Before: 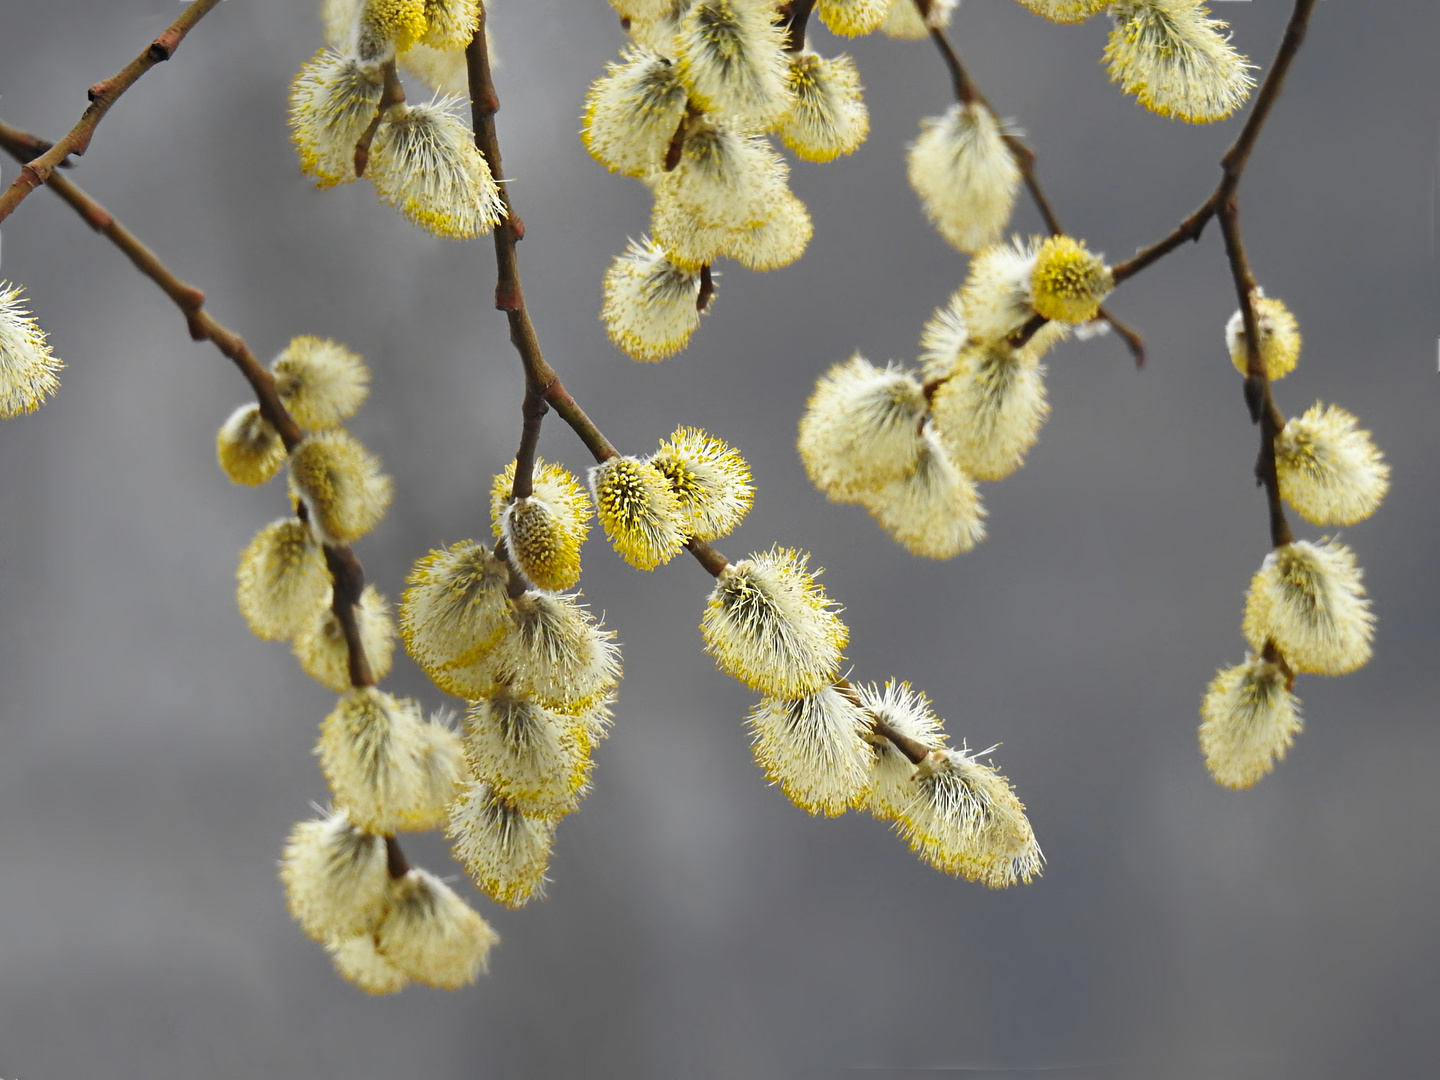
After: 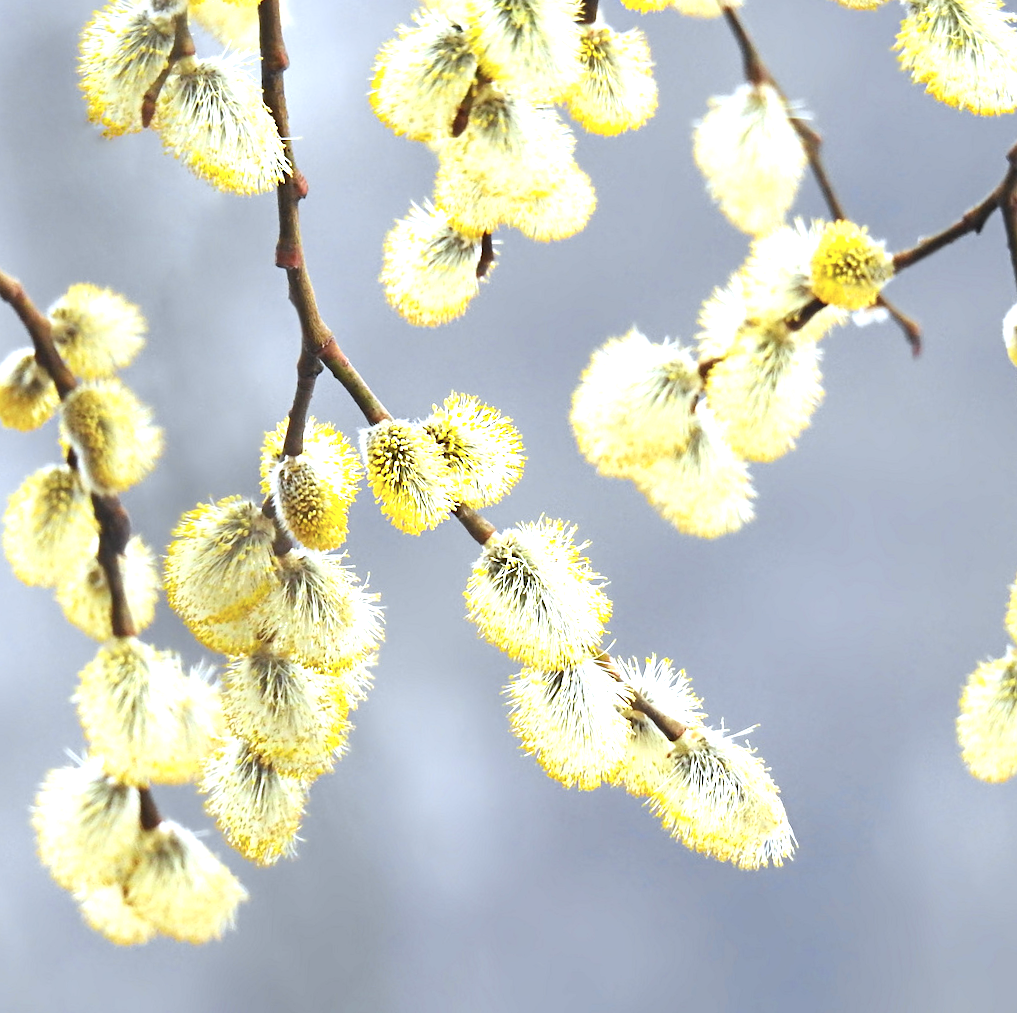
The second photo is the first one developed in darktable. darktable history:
exposure: black level correction 0, exposure 1.299 EV, compensate exposure bias true, compensate highlight preservation false
crop and rotate: angle -2.83°, left 13.993%, top 0.017%, right 10.786%, bottom 0.025%
color calibration: x 0.367, y 0.379, temperature 4399.2 K, saturation algorithm version 1 (2020)
tone equalizer: edges refinement/feathering 500, mask exposure compensation -1.57 EV, preserve details no
contrast brightness saturation: contrast 0.148, brightness 0.042
